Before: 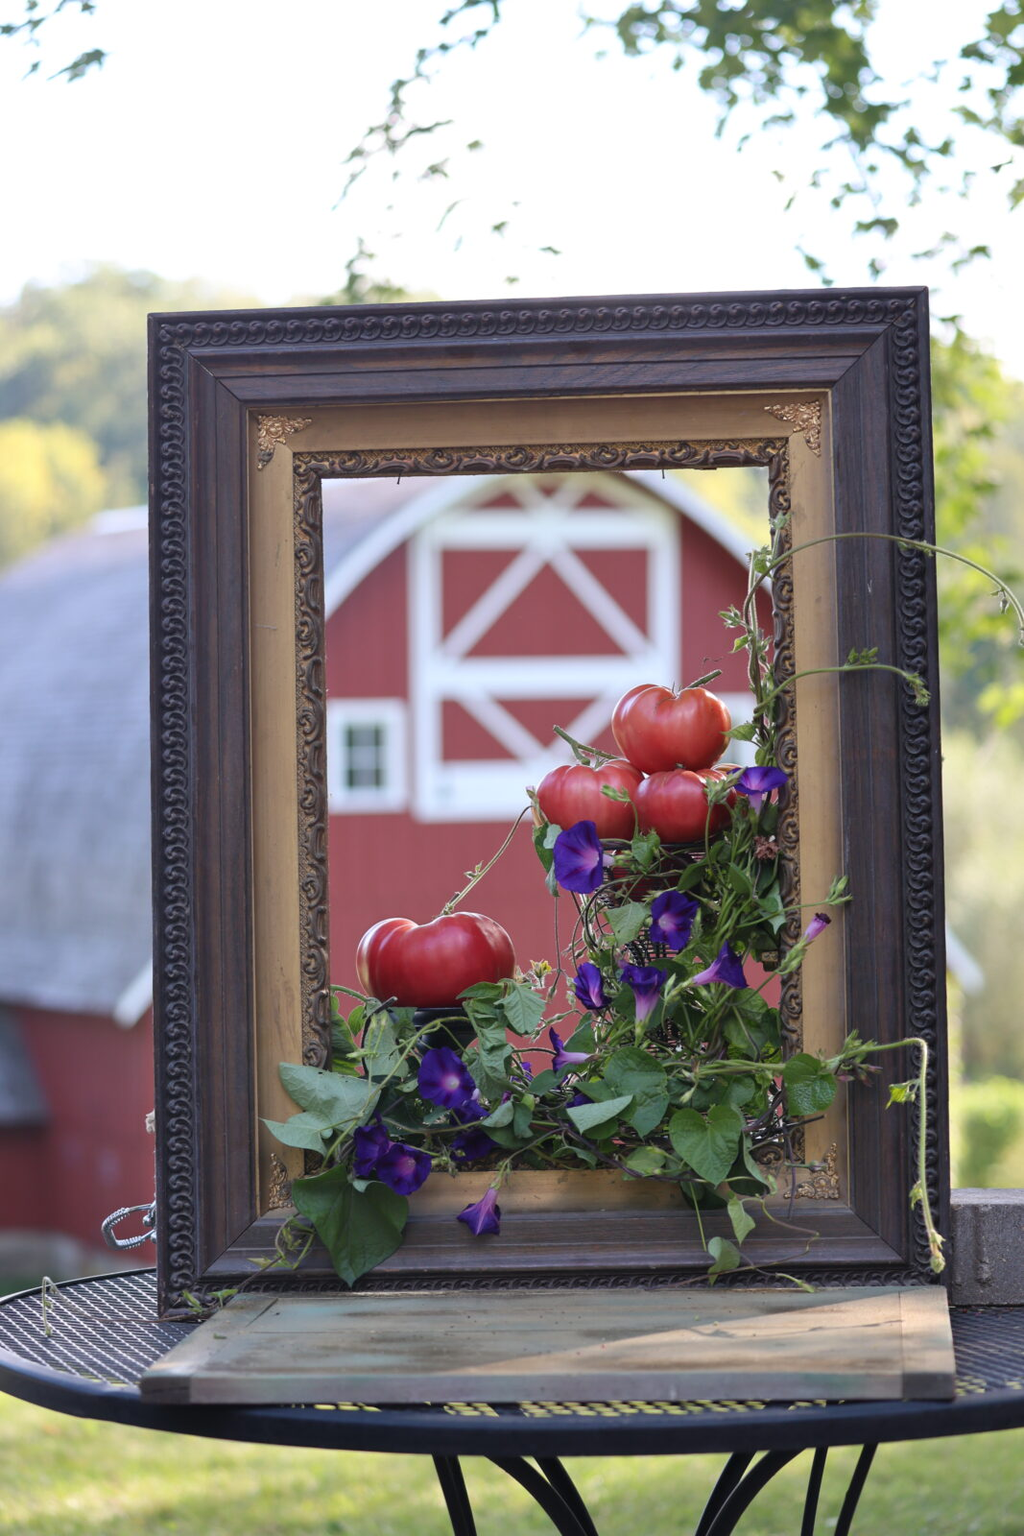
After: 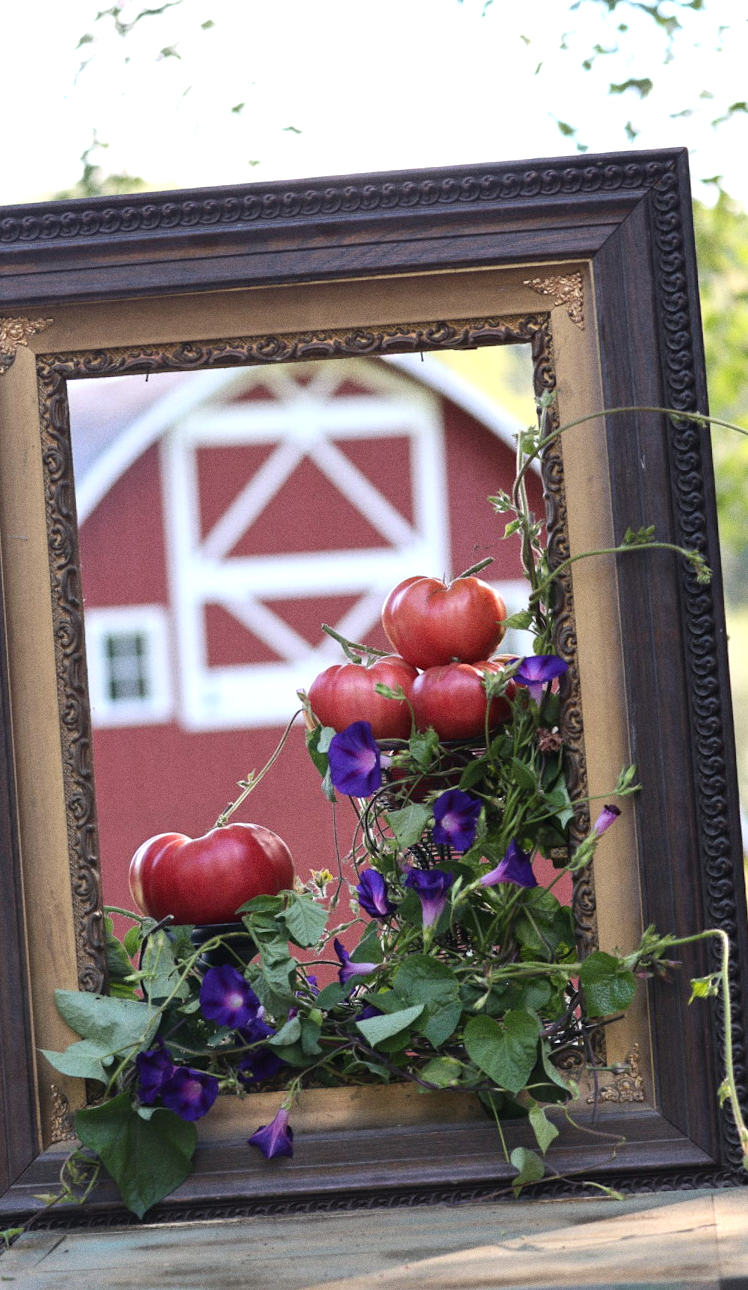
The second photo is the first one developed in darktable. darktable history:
crop and rotate: left 24.034%, top 2.838%, right 6.406%, bottom 6.299%
grain: coarseness 0.09 ISO
tone equalizer: -8 EV -0.417 EV, -7 EV -0.389 EV, -6 EV -0.333 EV, -5 EV -0.222 EV, -3 EV 0.222 EV, -2 EV 0.333 EV, -1 EV 0.389 EV, +0 EV 0.417 EV, edges refinement/feathering 500, mask exposure compensation -1.57 EV, preserve details no
rotate and perspective: rotation -3°, crop left 0.031, crop right 0.968, crop top 0.07, crop bottom 0.93
